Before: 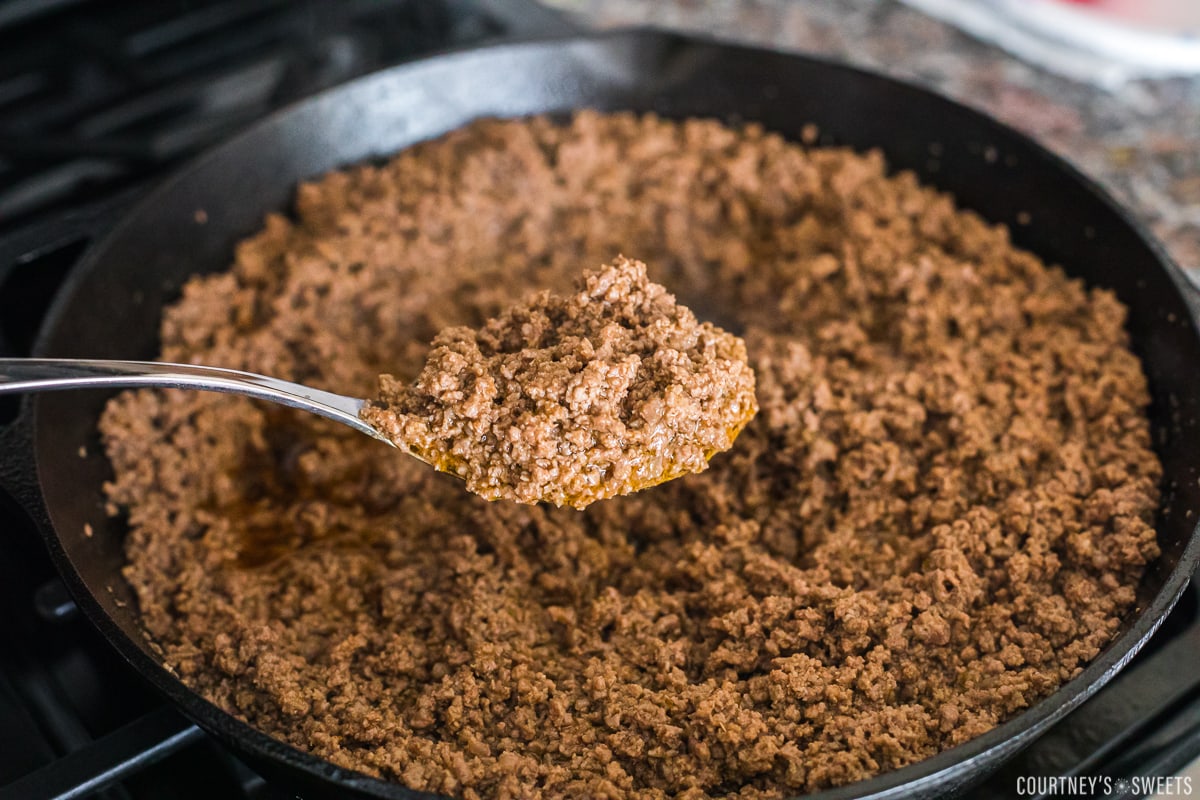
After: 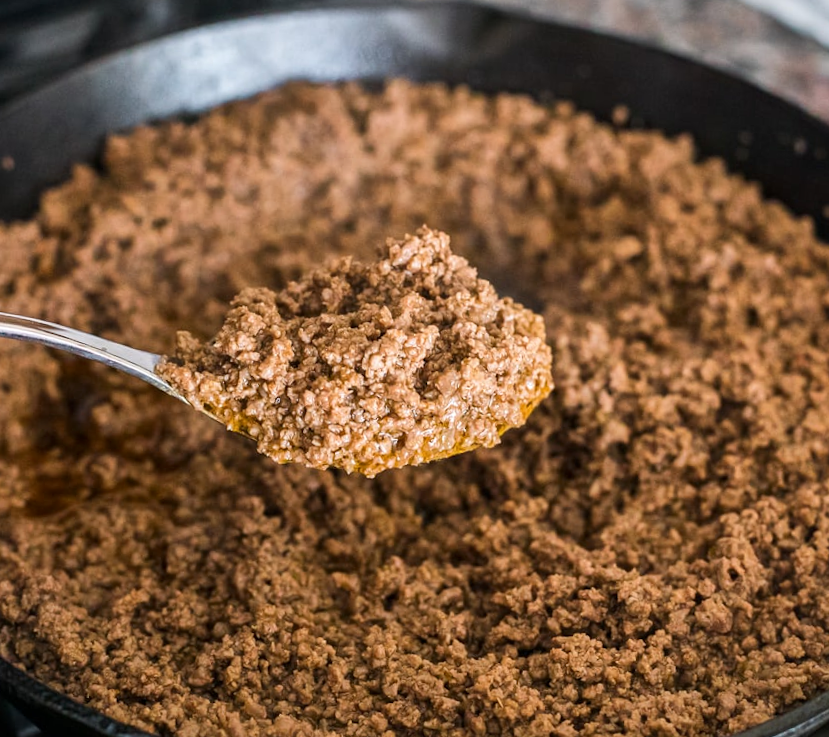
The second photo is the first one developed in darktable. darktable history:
crop and rotate: angle -3.27°, left 14.277%, top 0.028%, right 10.766%, bottom 0.028%
exposure: compensate highlight preservation false
local contrast: mode bilateral grid, contrast 20, coarseness 50, detail 120%, midtone range 0.2
